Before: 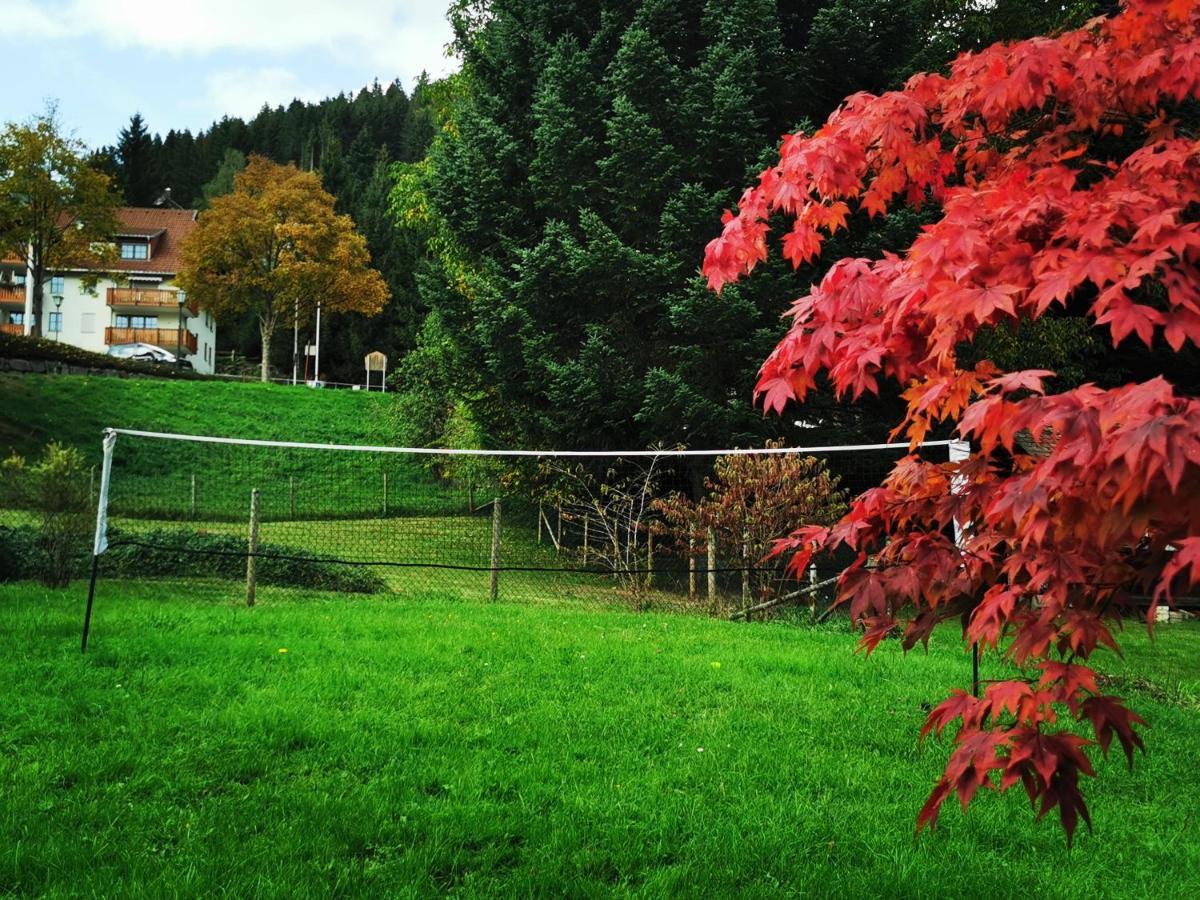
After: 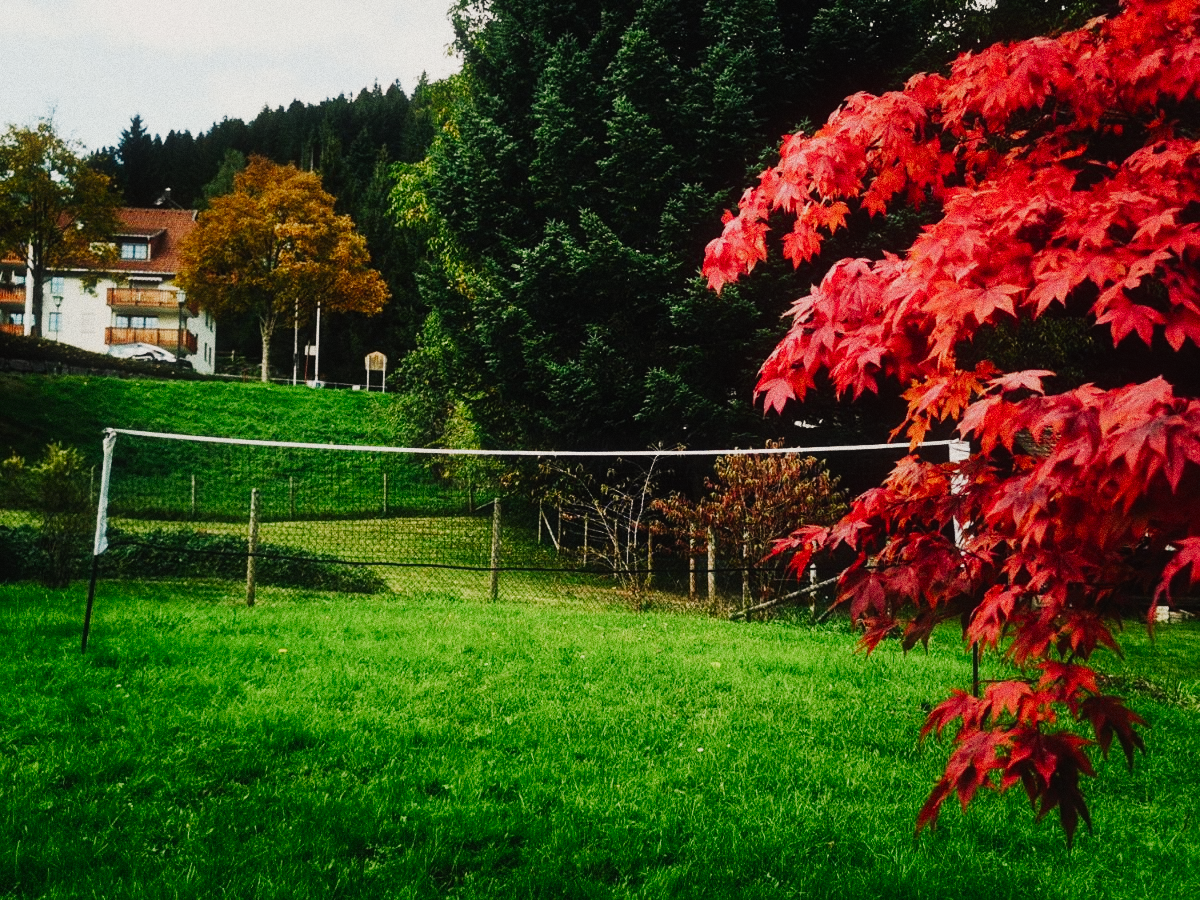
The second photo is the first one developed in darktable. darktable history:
contrast equalizer "negative clarity": octaves 7, y [[0.6 ×6], [0.55 ×6], [0 ×6], [0 ×6], [0 ×6]], mix -0.2
color balance rgb "creative|film": shadows lift › chroma 2%, shadows lift › hue 247.2°, power › chroma 0.3%, power › hue 25.2°, highlights gain › chroma 3%, highlights gain › hue 60°, global offset › luminance 0.75%, perceptual saturation grading › global saturation 20%, perceptual saturation grading › highlights -20%, perceptual saturation grading › shadows 30%, global vibrance 20%
diffuse or sharpen "bloom 10%": radius span 32, 1st order speed 50%, 2nd order speed 50%, 3rd order speed 50%, 4th order speed 50% | blend: blend mode normal, opacity 10%; mask: uniform (no mask)
exposure "_builtin_magic lantern defaults": compensate highlight preservation false
rgb primaries "creative|film": red hue 0.019, red purity 0.907, green hue 0.07, green purity 0.883, blue hue -0.093, blue purity 0.96
sigmoid: contrast 1.6, skew -0.2, preserve hue 0%, red attenuation 0.1, red rotation 0.035, green attenuation 0.1, green rotation -0.017, blue attenuation 0.15, blue rotation -0.052, base primaries Rec2020
tone equalizer "_builtin_contrast tone curve | soft": -8 EV -0.417 EV, -7 EV -0.389 EV, -6 EV -0.333 EV, -5 EV -0.222 EV, -3 EV 0.222 EV, -2 EV 0.333 EV, -1 EV 0.389 EV, +0 EV 0.417 EV, edges refinement/feathering 500, mask exposure compensation -1.57 EV, preserve details no
grain "silver grain": coarseness 0.09 ISO, strength 40%
